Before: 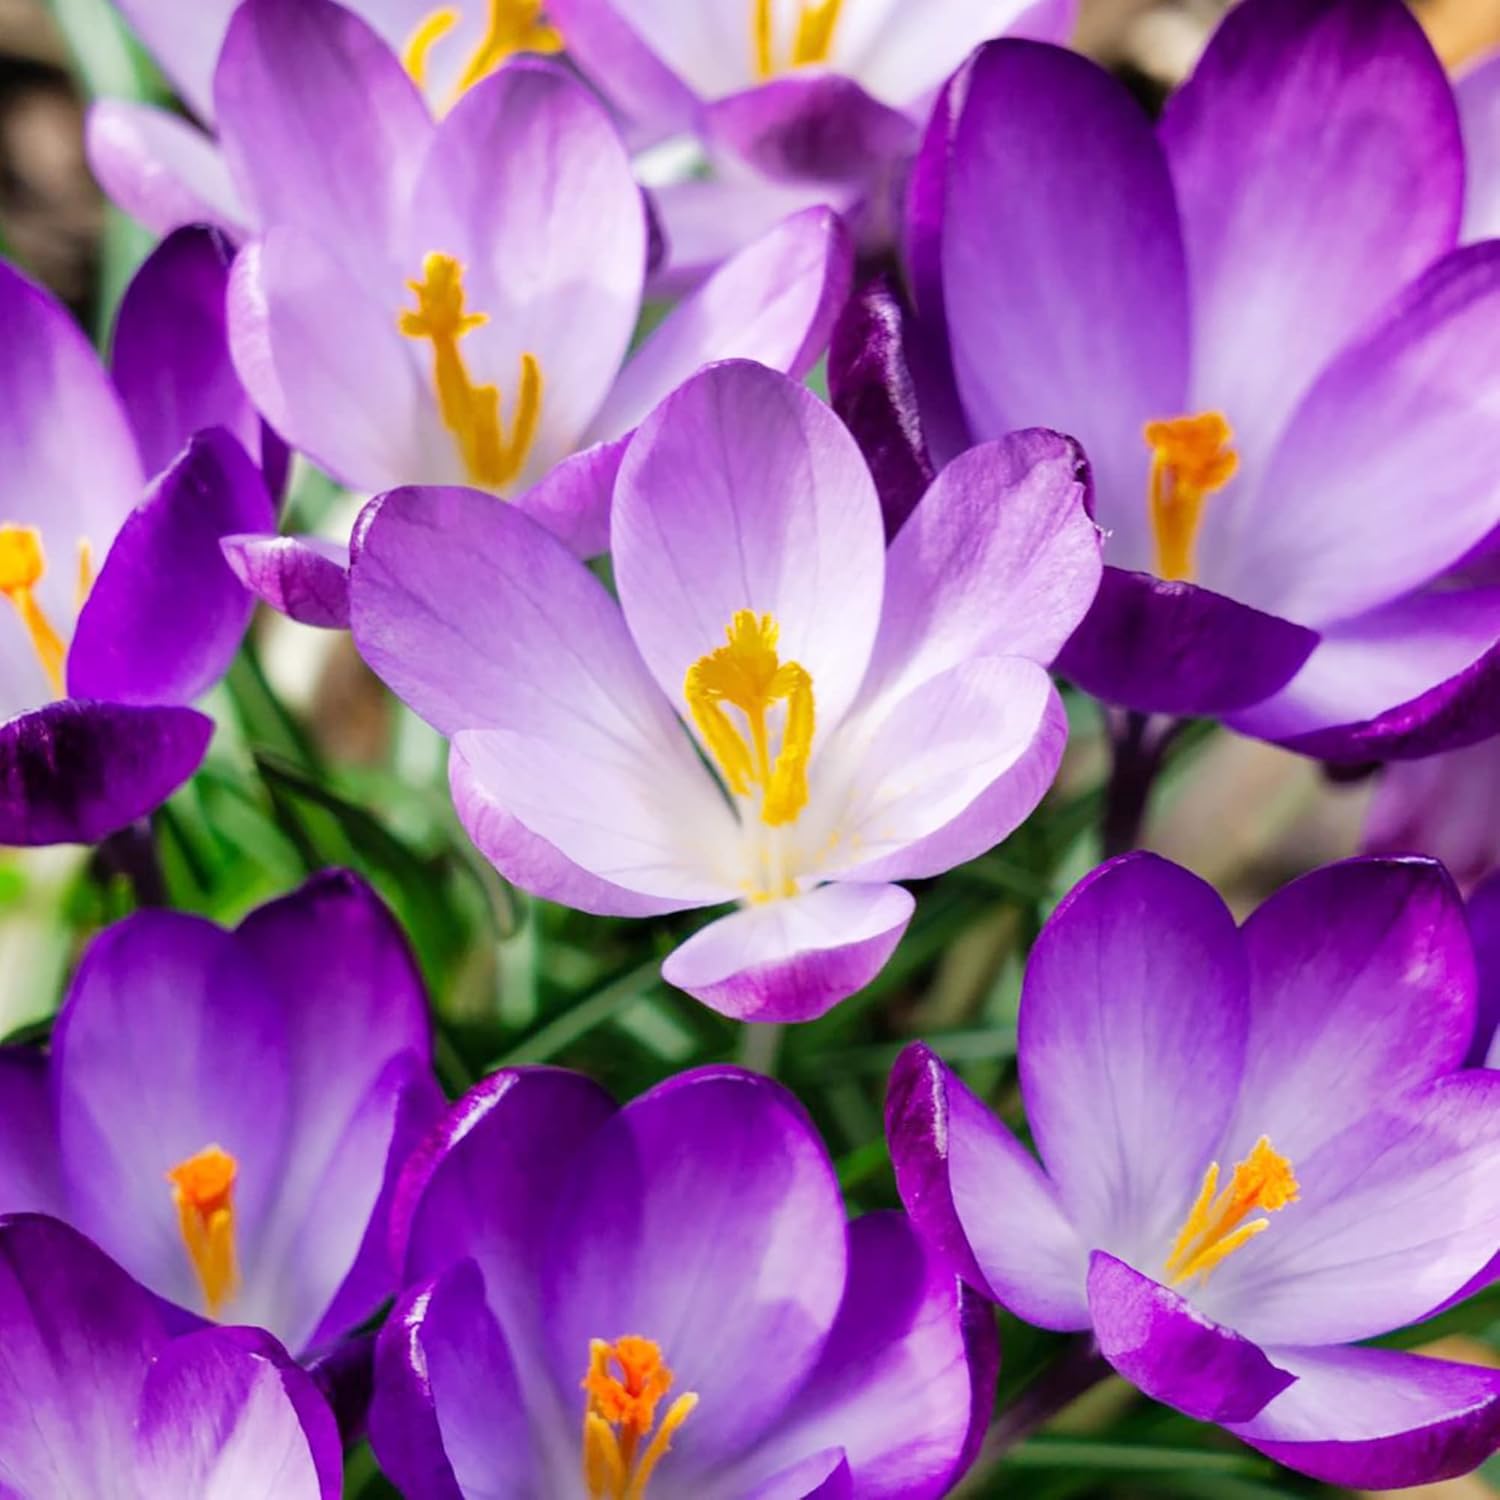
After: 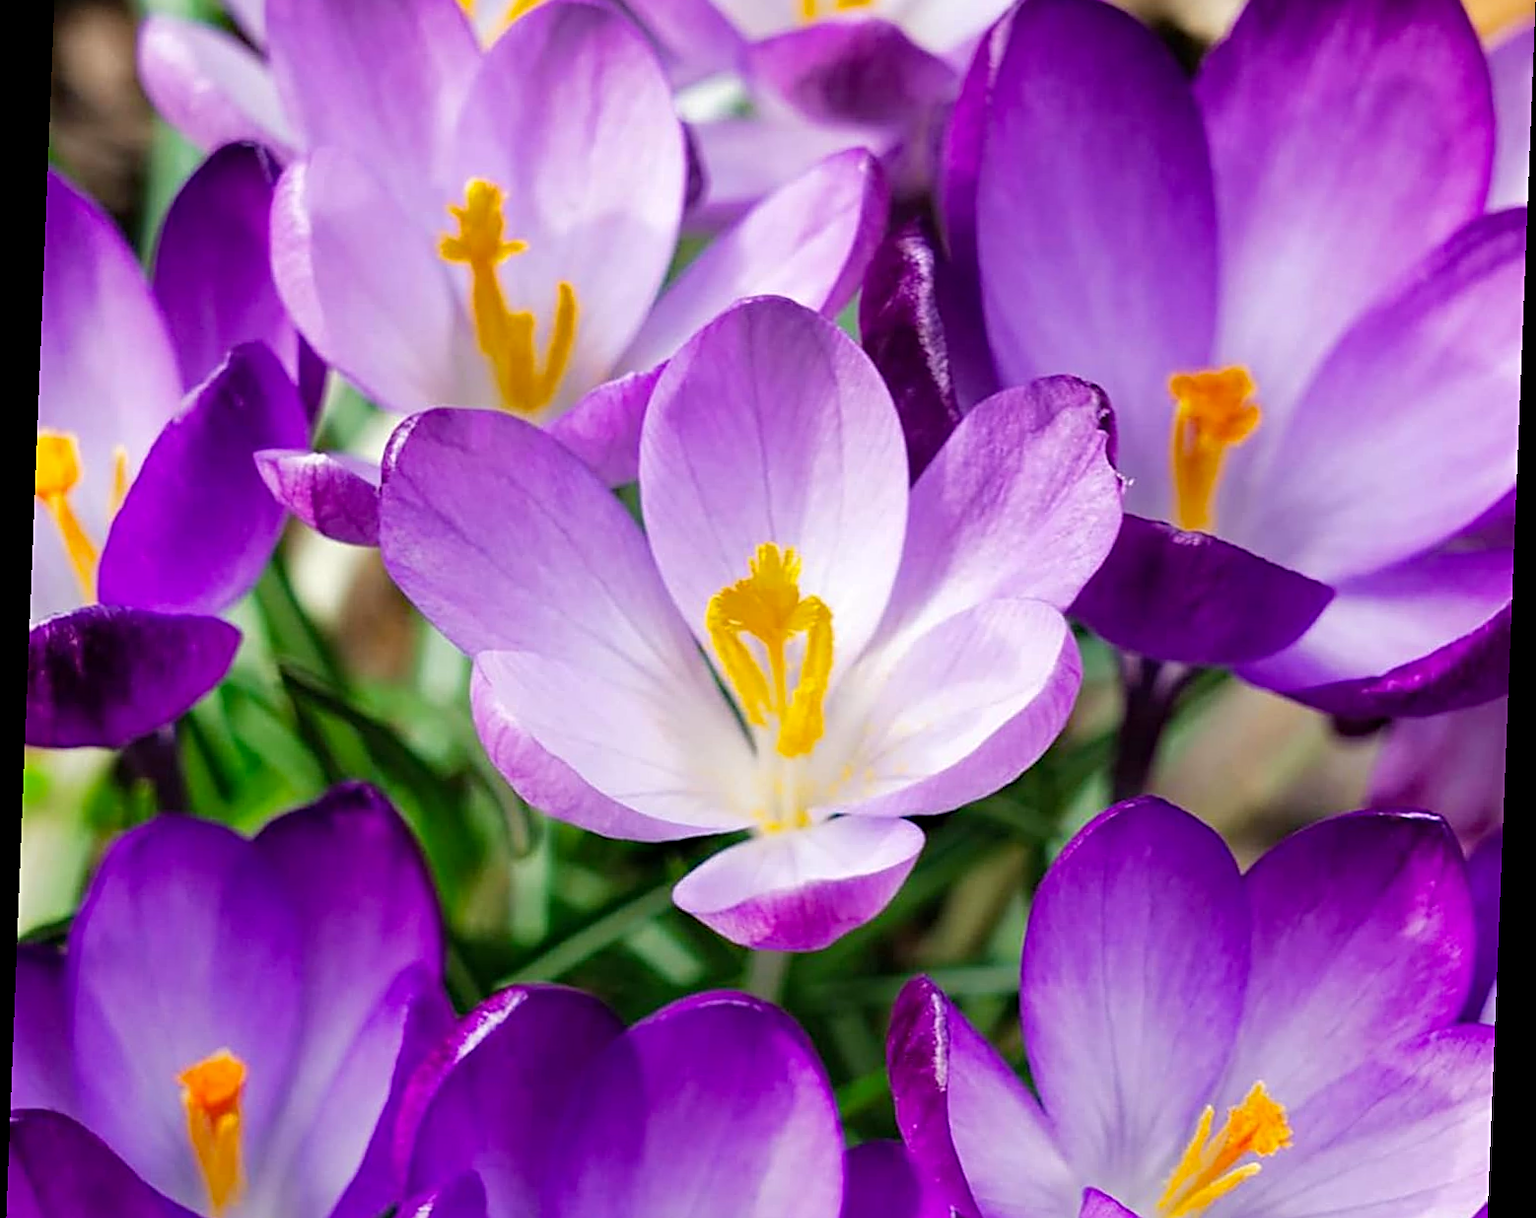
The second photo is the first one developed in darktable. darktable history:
haze removal: compatibility mode true, adaptive false
rotate and perspective: rotation 2.27°, automatic cropping off
sharpen: on, module defaults
crop and rotate: top 5.667%, bottom 14.937%
